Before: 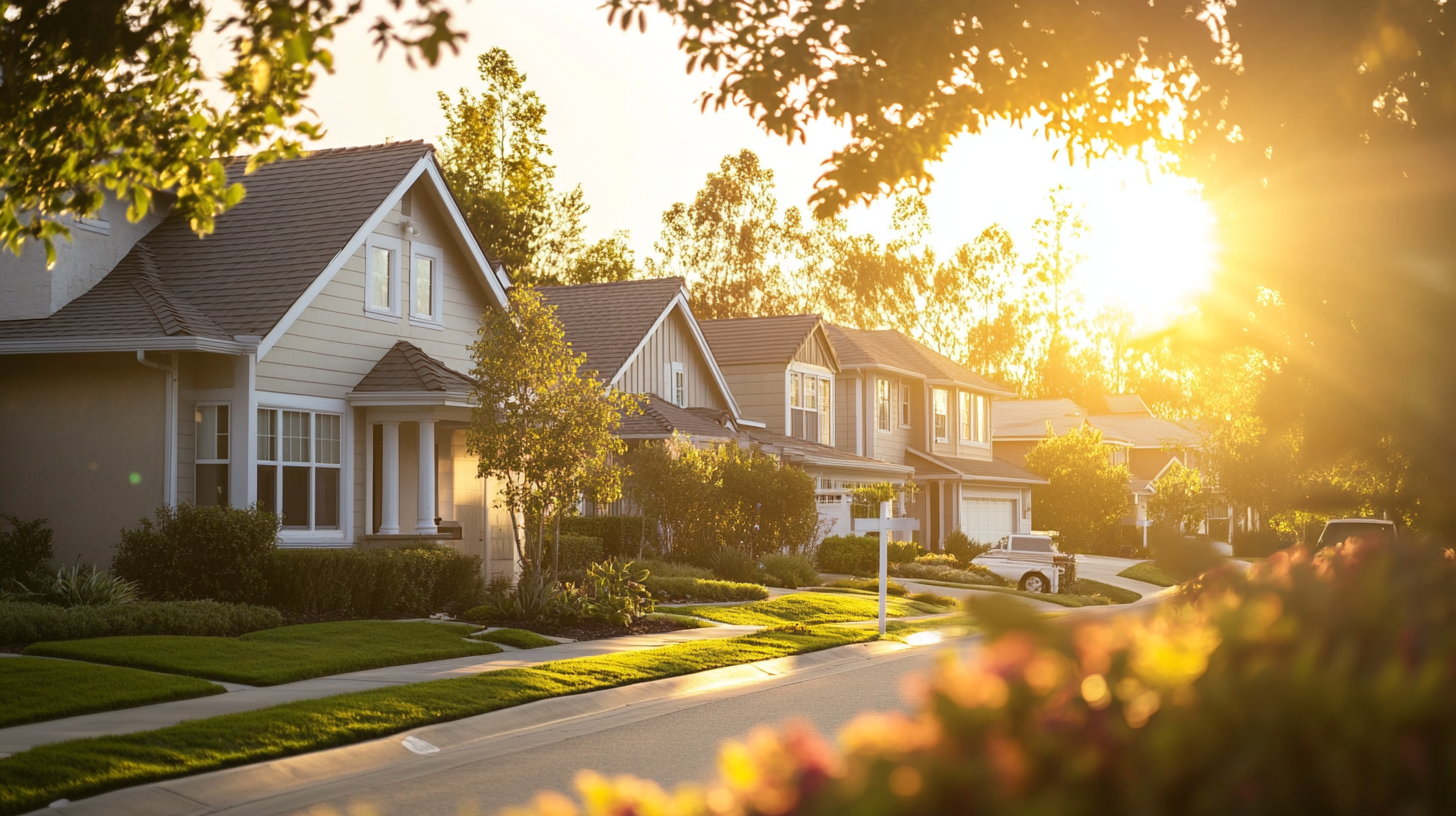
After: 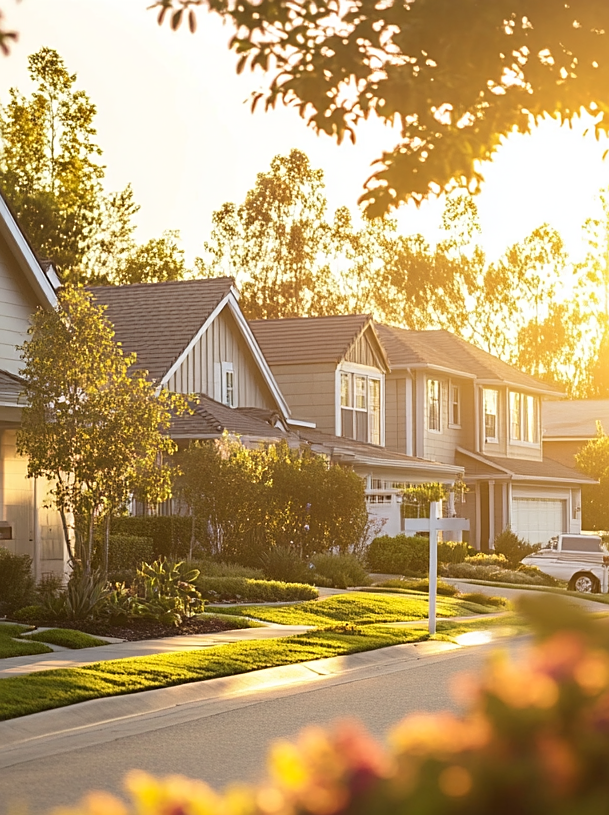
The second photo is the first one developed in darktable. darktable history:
crop: left 30.922%, right 27.227%
sharpen: on, module defaults
